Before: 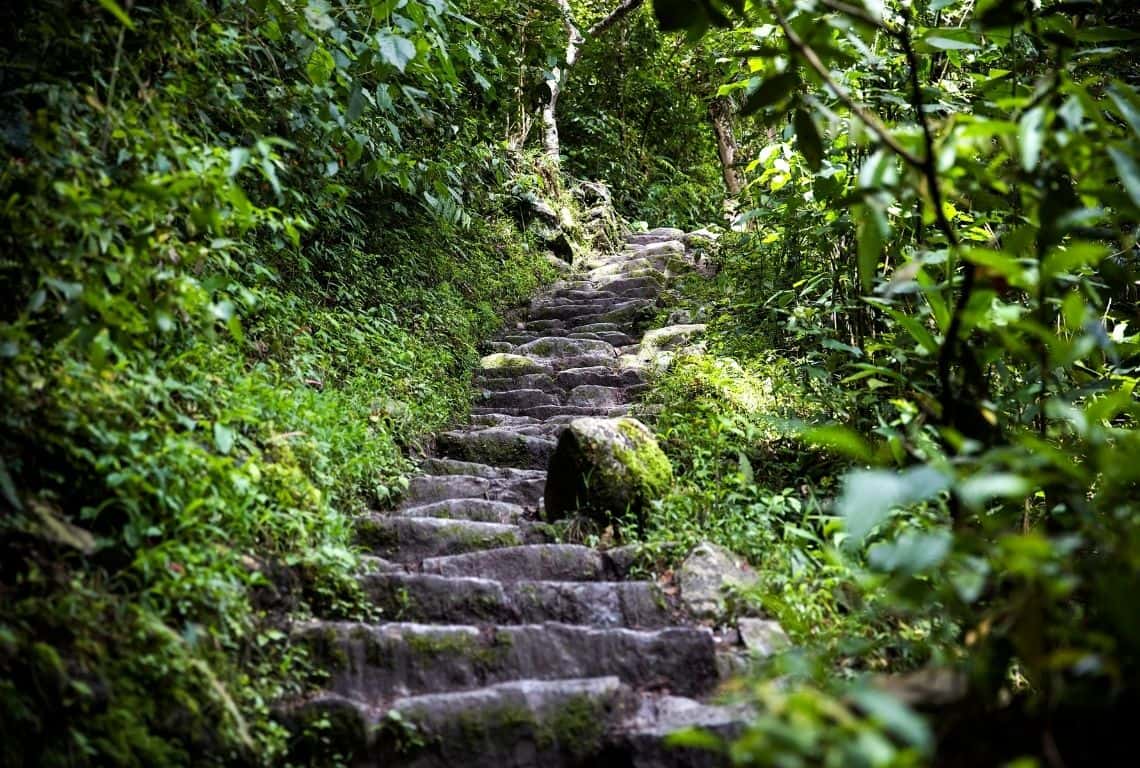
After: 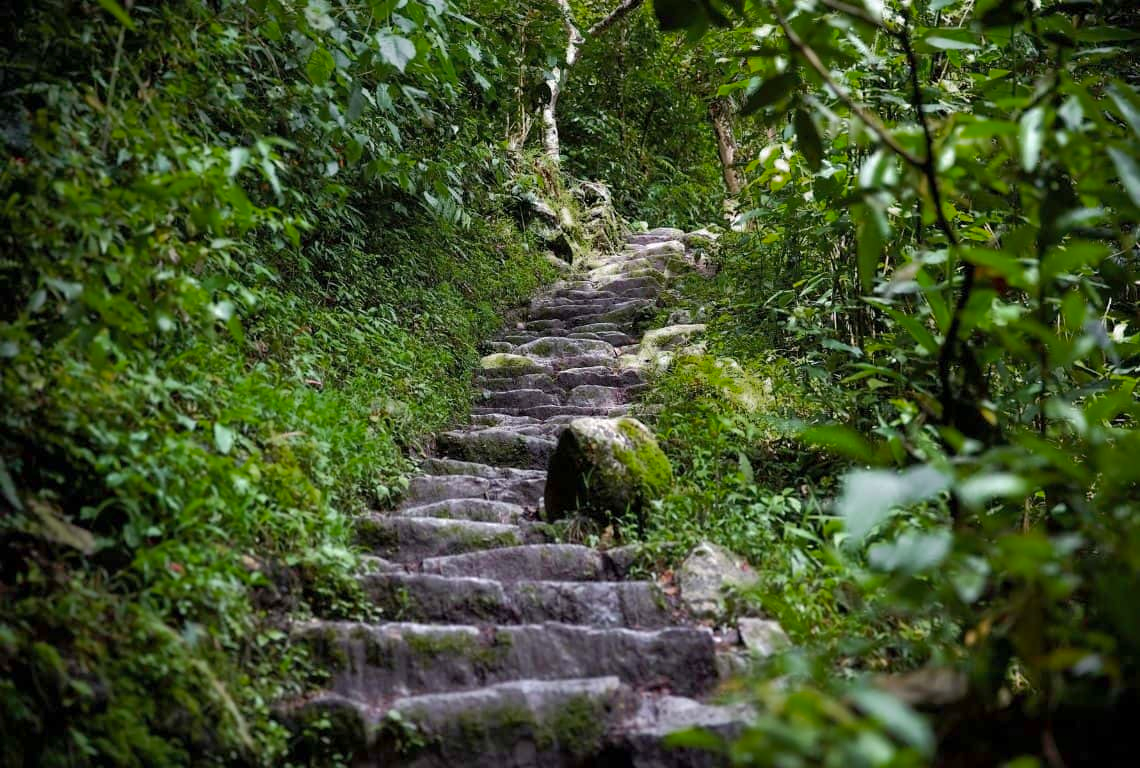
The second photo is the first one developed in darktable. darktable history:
color zones: curves: ch0 [(0, 0.48) (0.209, 0.398) (0.305, 0.332) (0.429, 0.493) (0.571, 0.5) (0.714, 0.5) (0.857, 0.5) (1, 0.48)]; ch1 [(0, 0.633) (0.143, 0.586) (0.286, 0.489) (0.429, 0.448) (0.571, 0.31) (0.714, 0.335) (0.857, 0.492) (1, 0.633)]; ch2 [(0, 0.448) (0.143, 0.498) (0.286, 0.5) (0.429, 0.5) (0.571, 0.5) (0.714, 0.5) (0.857, 0.5) (1, 0.448)]
shadows and highlights: on, module defaults
exposure: compensate highlight preservation false
